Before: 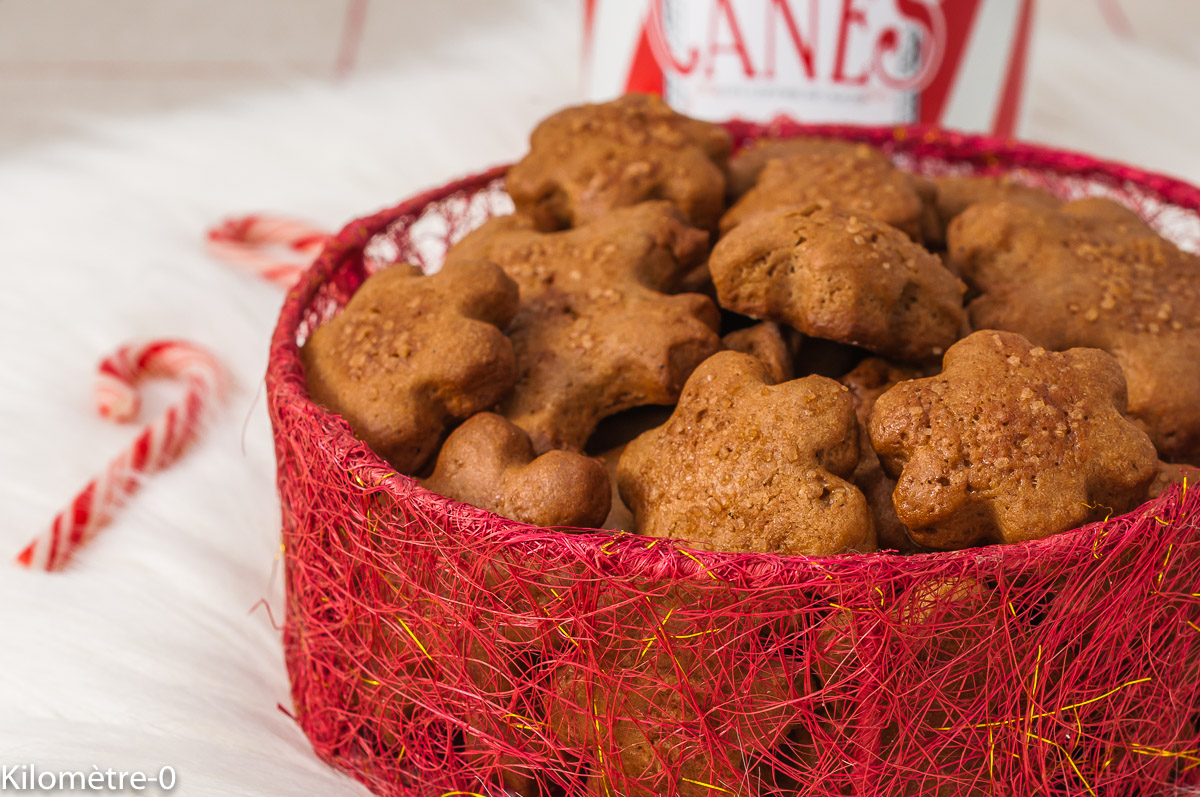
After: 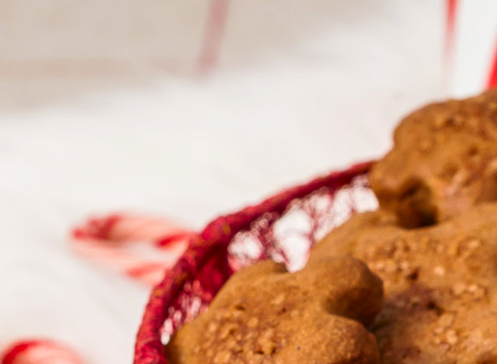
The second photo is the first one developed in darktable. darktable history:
contrast equalizer: octaves 7, y [[0.6 ×6], [0.55 ×6], [0 ×6], [0 ×6], [0 ×6]], mix 0.15
contrast brightness saturation: contrast 0.15, brightness -0.01, saturation 0.1
rotate and perspective: rotation -0.45°, automatic cropping original format, crop left 0.008, crop right 0.992, crop top 0.012, crop bottom 0.988
crop and rotate: left 10.817%, top 0.062%, right 47.194%, bottom 53.626%
